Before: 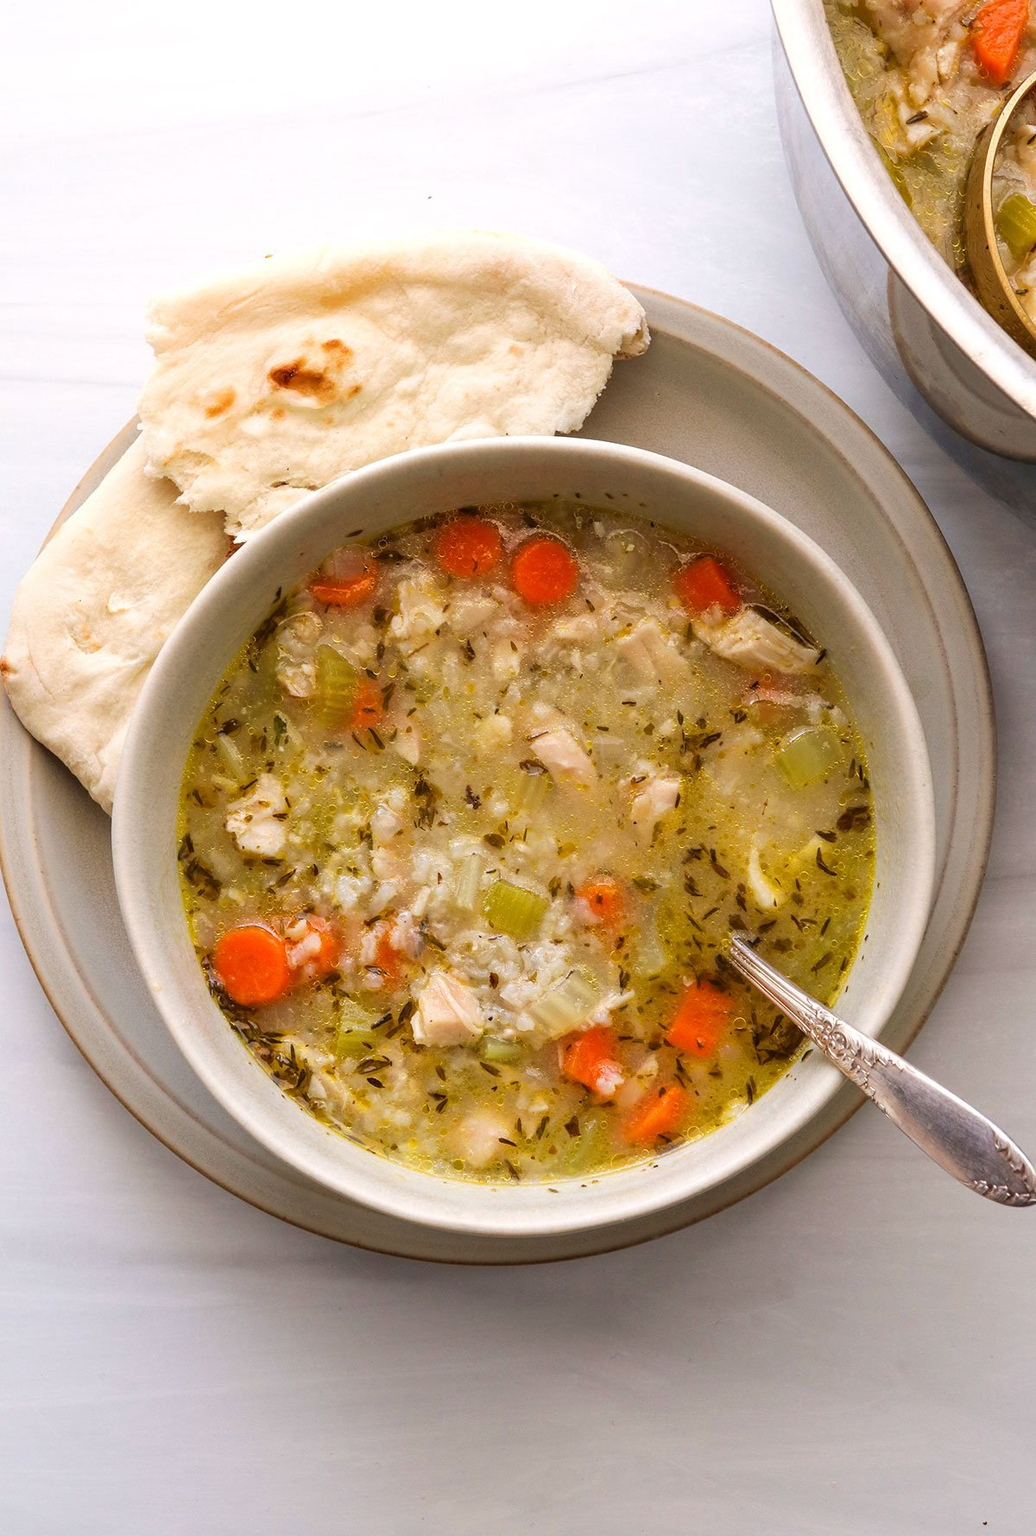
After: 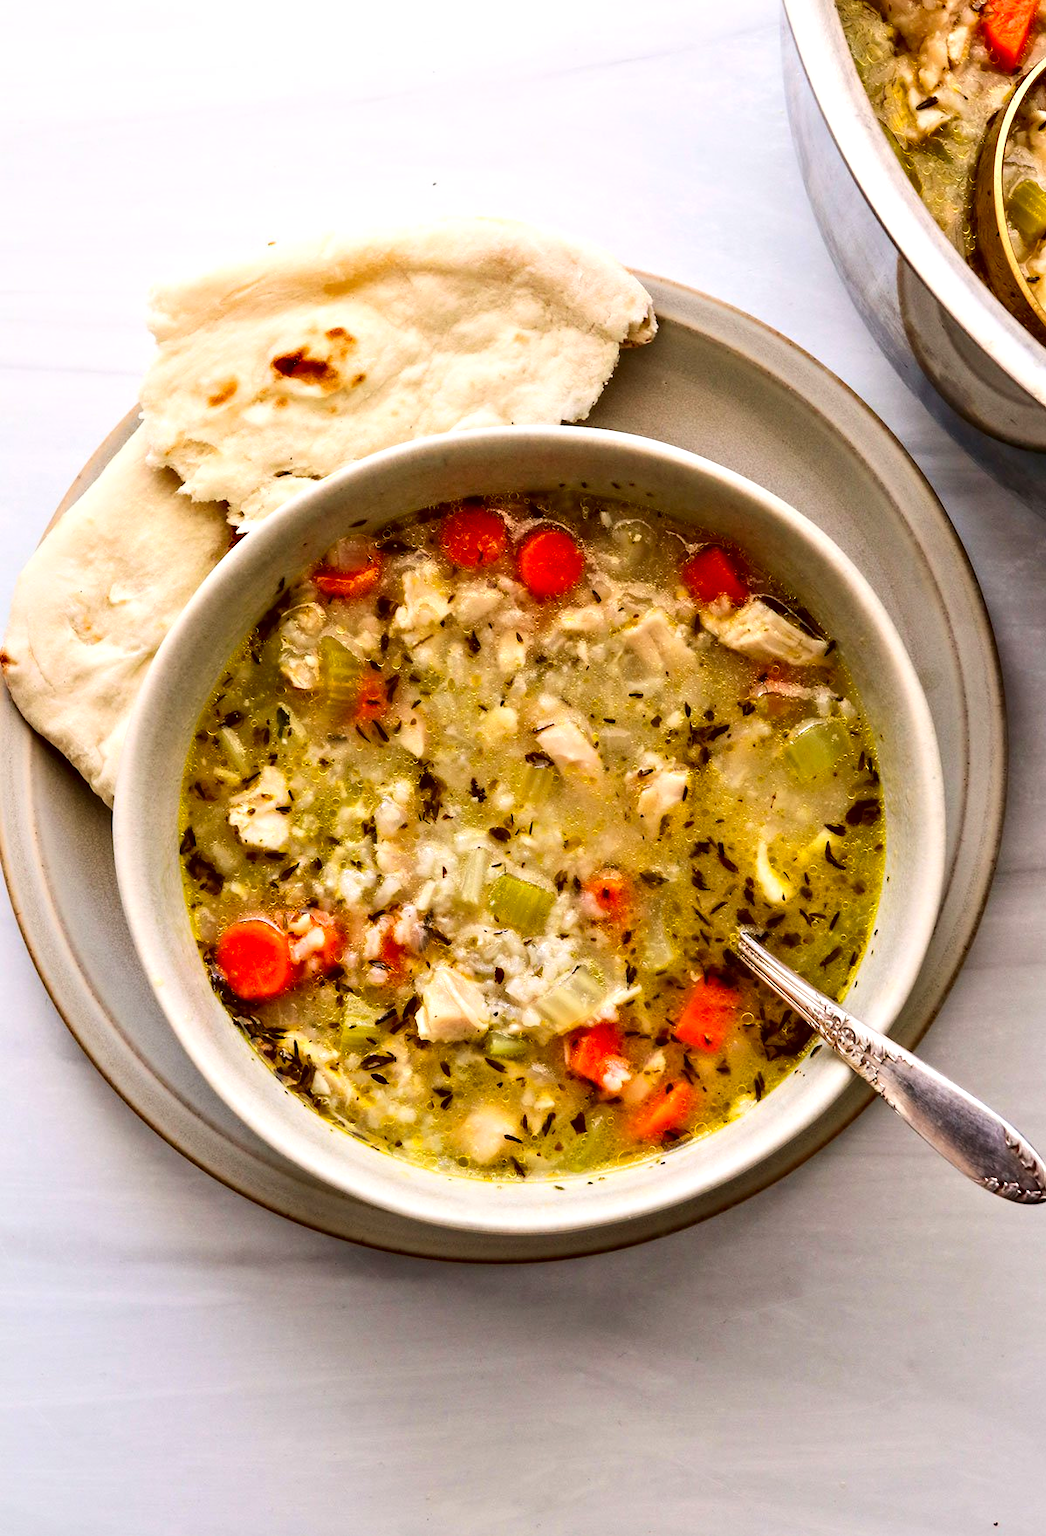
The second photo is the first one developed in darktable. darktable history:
contrast equalizer: y [[0.511, 0.558, 0.631, 0.632, 0.559, 0.512], [0.5 ×6], [0.507, 0.559, 0.627, 0.644, 0.647, 0.647], [0 ×6], [0 ×6]]
contrast brightness saturation: contrast 0.18, saturation 0.3
crop: top 1.049%, right 0.001%
